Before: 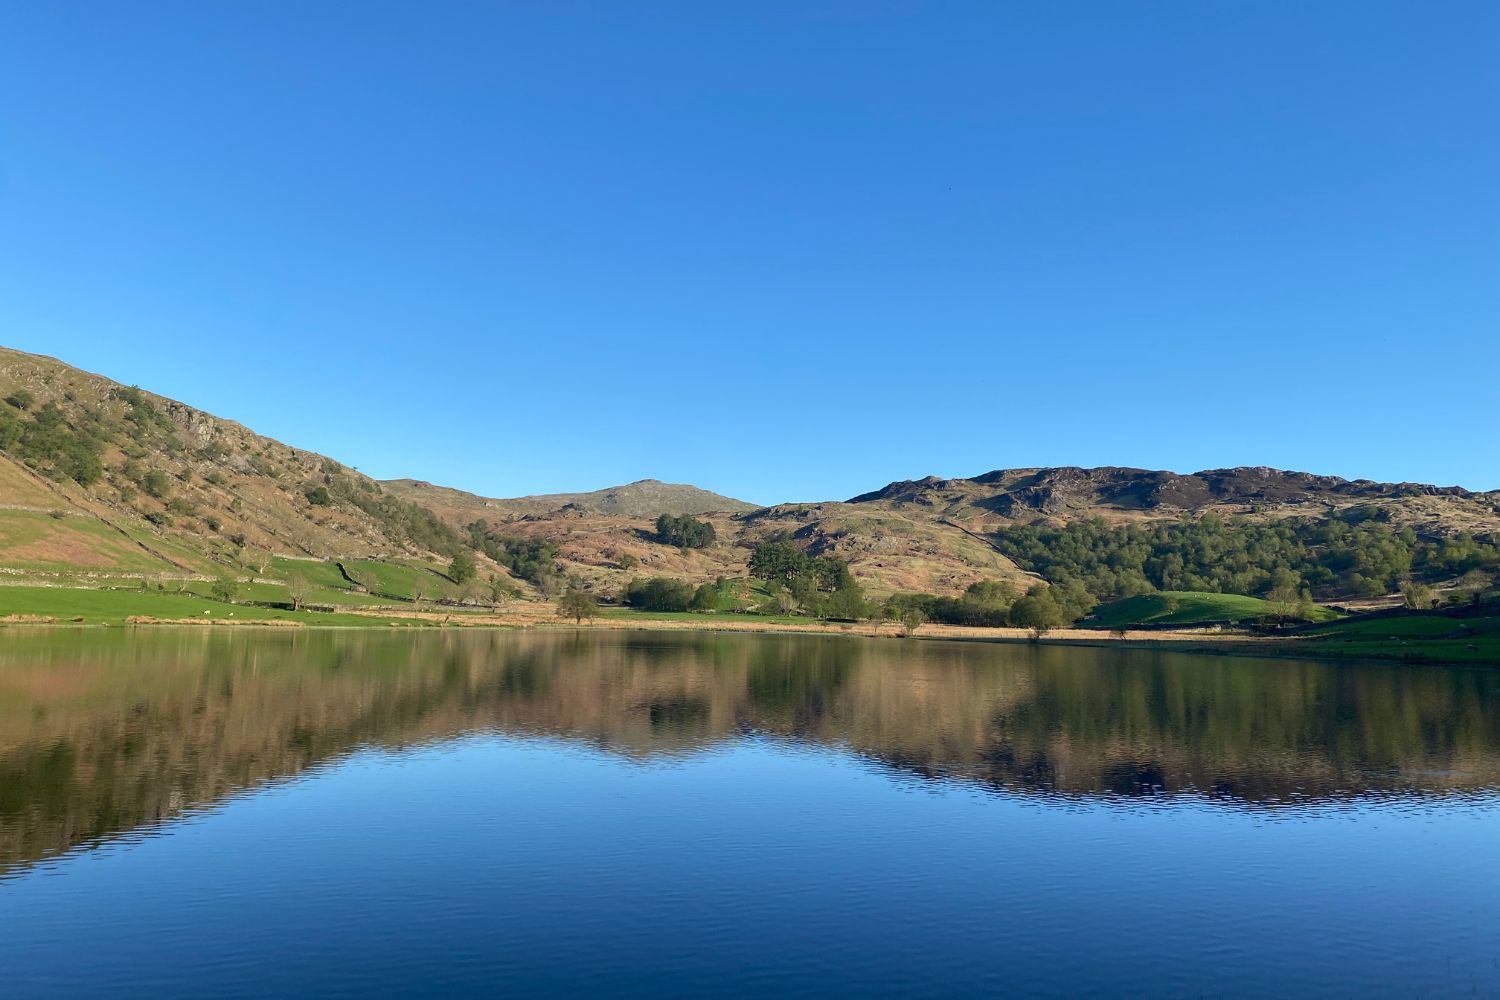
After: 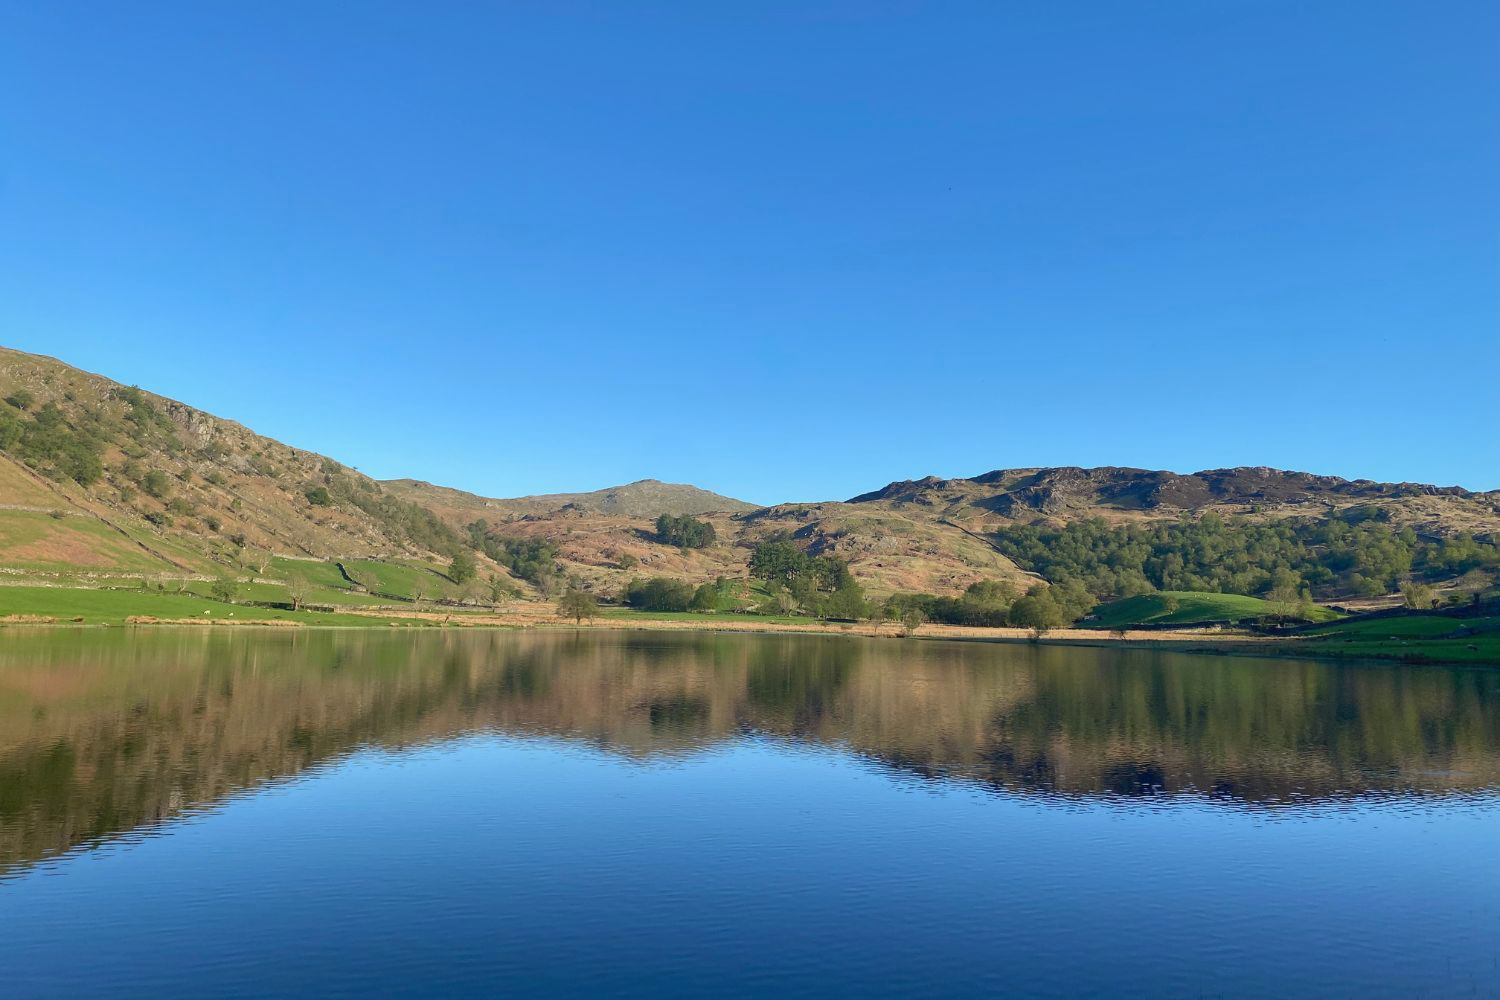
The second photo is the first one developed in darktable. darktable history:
bloom: size 40%
shadows and highlights: on, module defaults
